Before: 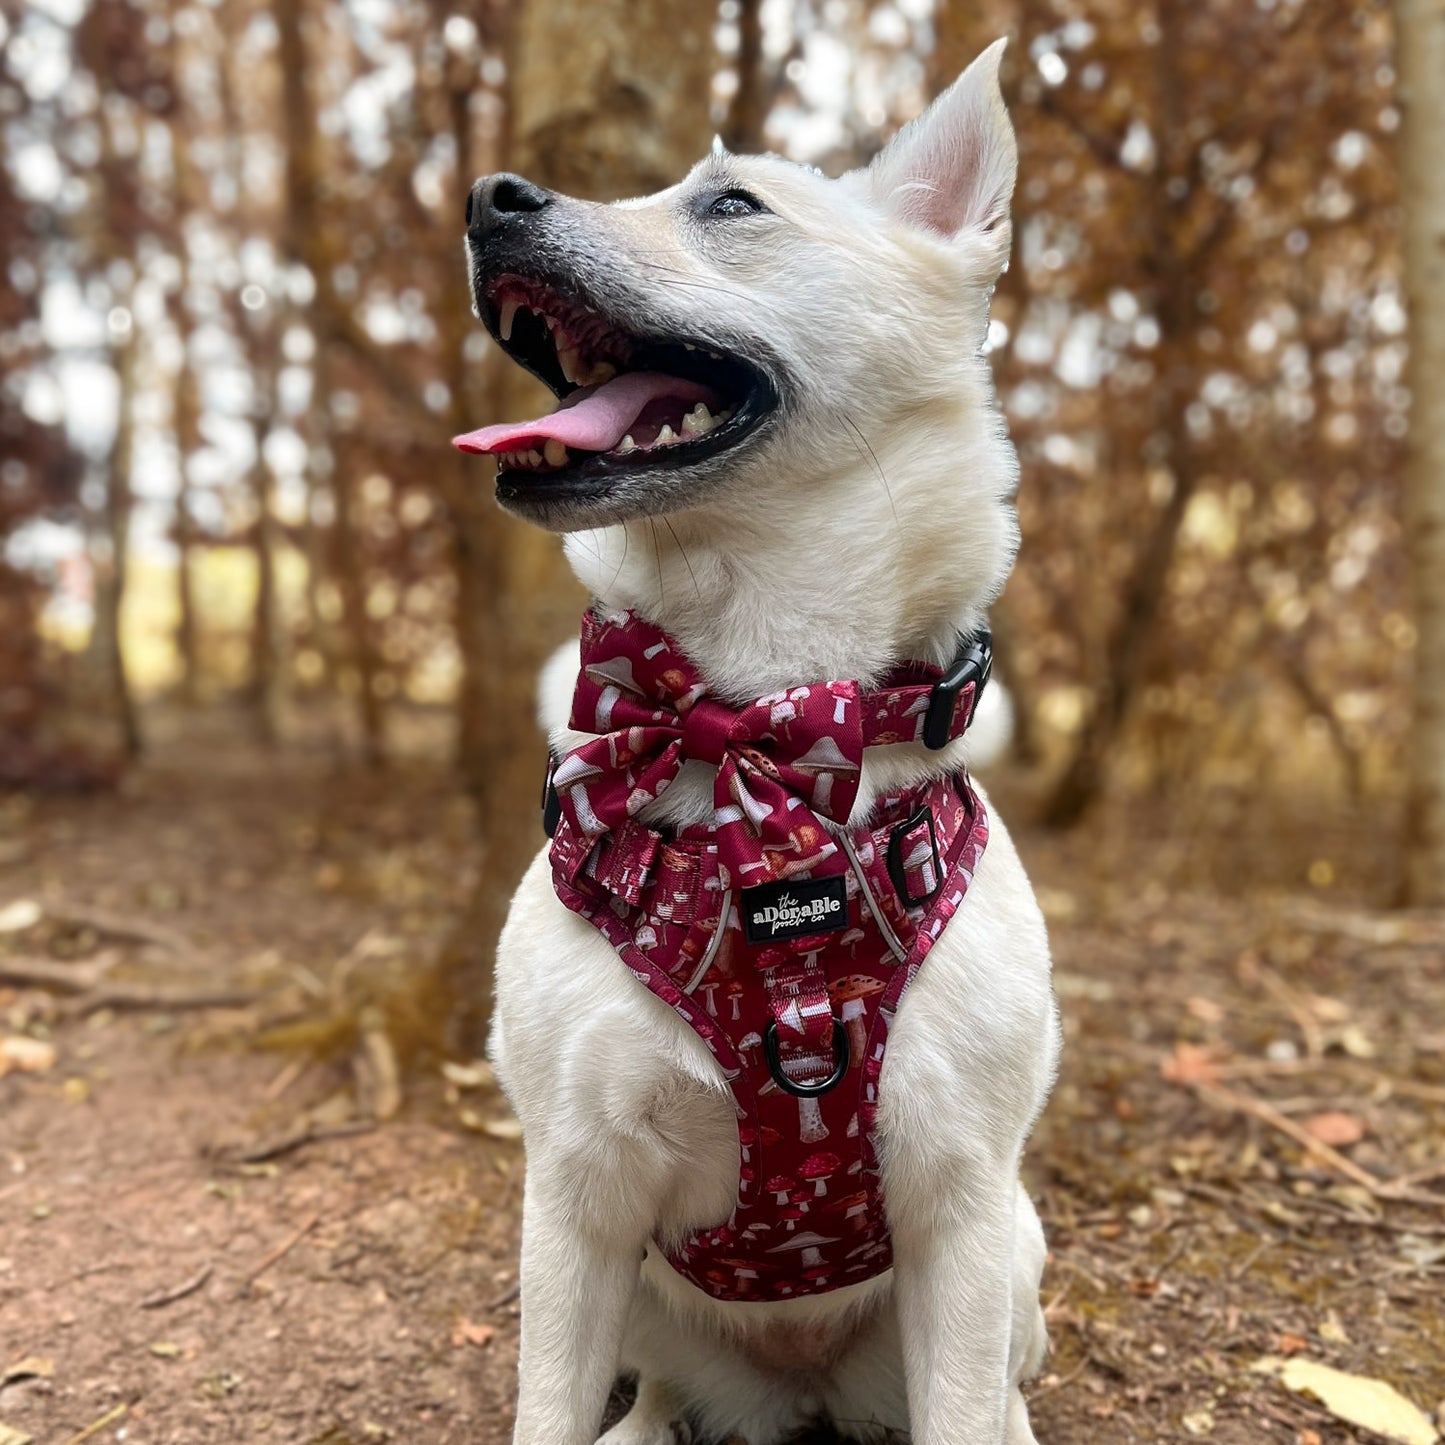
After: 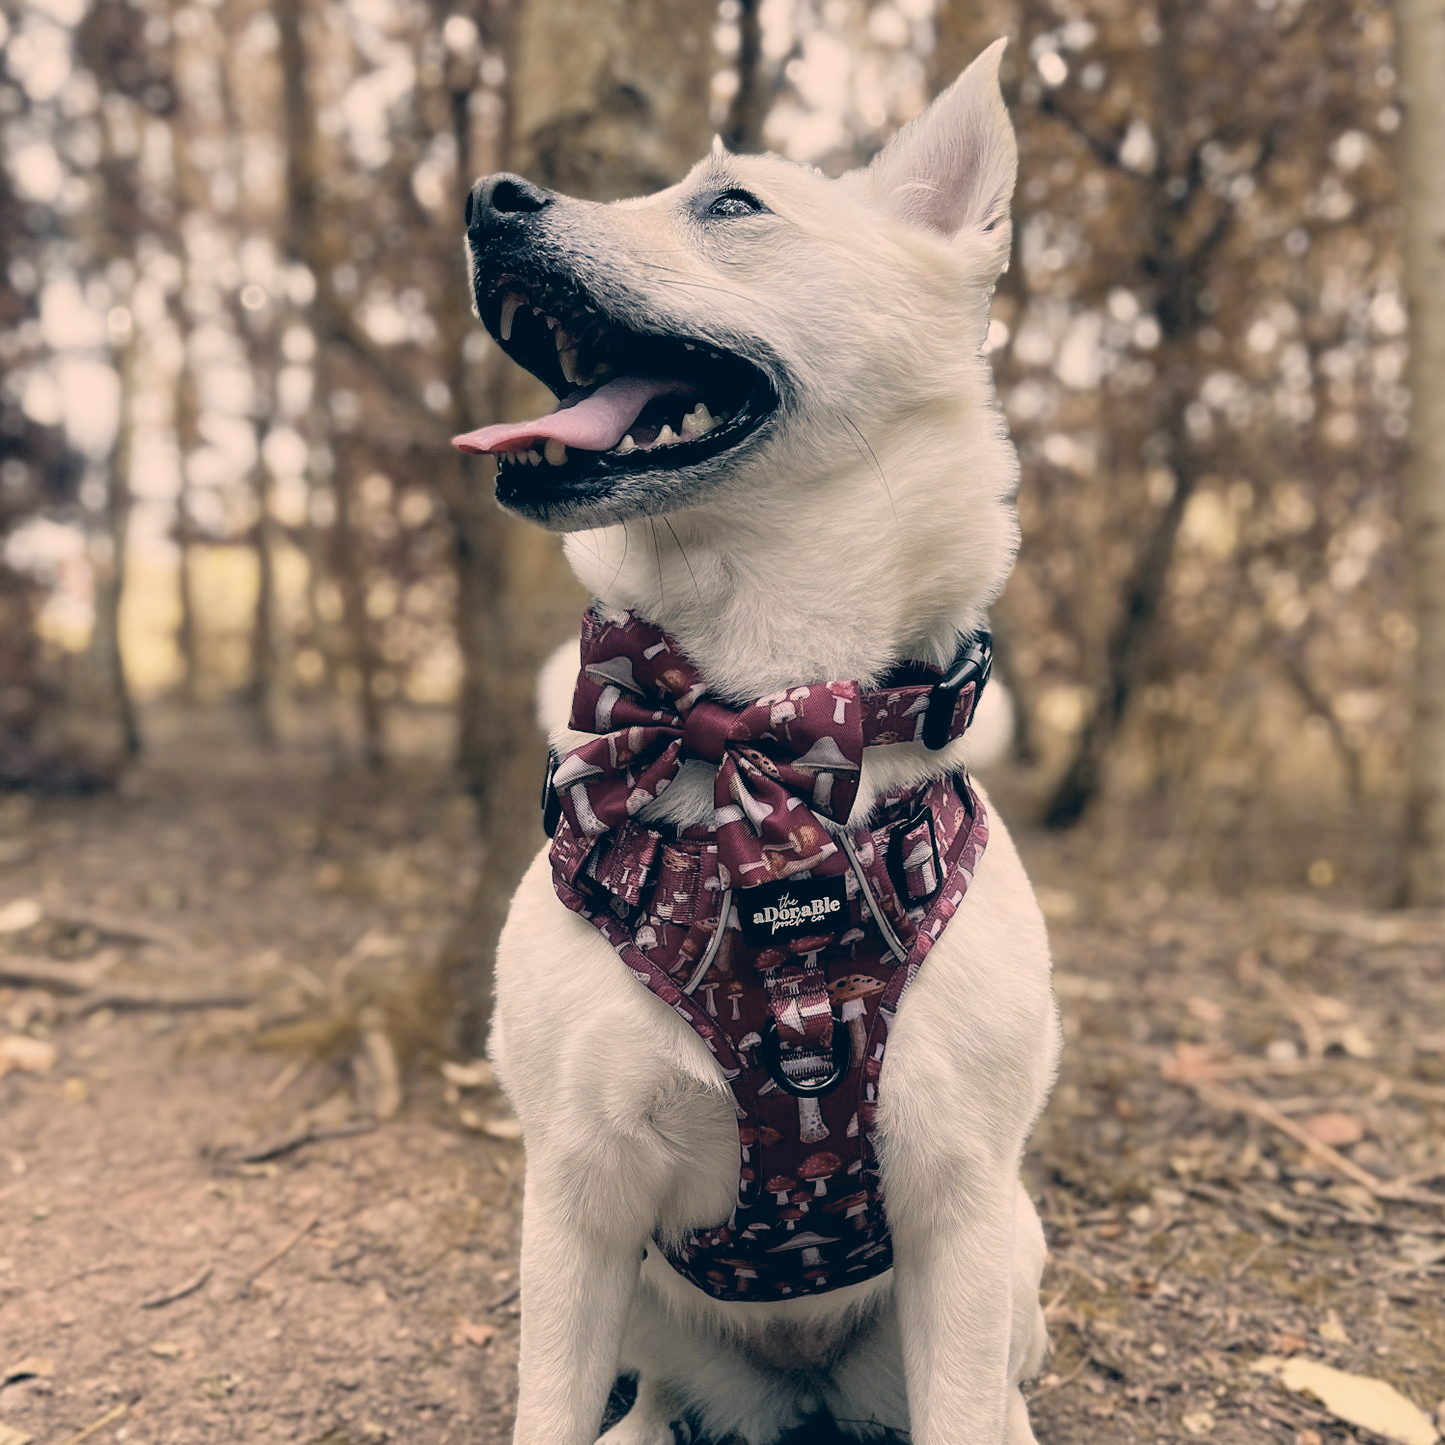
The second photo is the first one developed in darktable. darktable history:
contrast brightness saturation: contrast -0.057, saturation -0.416
color correction: highlights a* 10.27, highlights b* 14.47, shadows a* -9.97, shadows b* -14.84
filmic rgb: middle gray luminance 18.41%, black relative exposure -8.92 EV, white relative exposure 3.71 EV, target black luminance 0%, hardness 4.81, latitude 68.06%, contrast 0.947, highlights saturation mix 19.81%, shadows ↔ highlights balance 21.13%
tone equalizer: -8 EV -0.418 EV, -7 EV -0.386 EV, -6 EV -0.3 EV, -5 EV -0.217 EV, -3 EV 0.243 EV, -2 EV 0.338 EV, -1 EV 0.401 EV, +0 EV 0.424 EV
